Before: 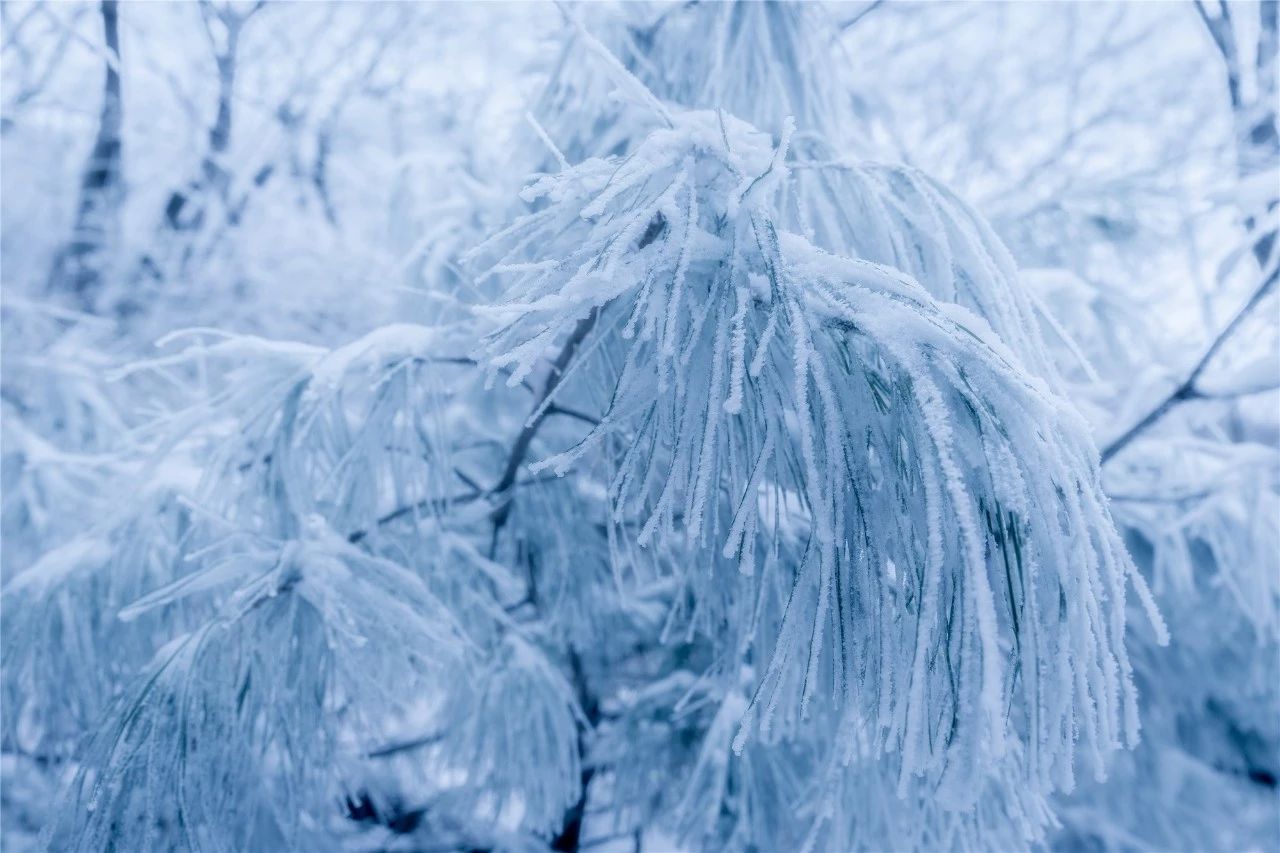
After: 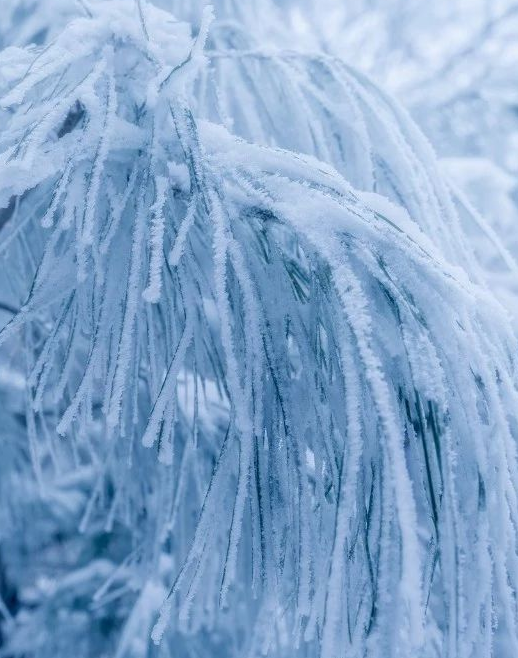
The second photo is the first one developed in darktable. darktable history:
crop: left 45.409%, top 13.027%, right 14.084%, bottom 9.82%
